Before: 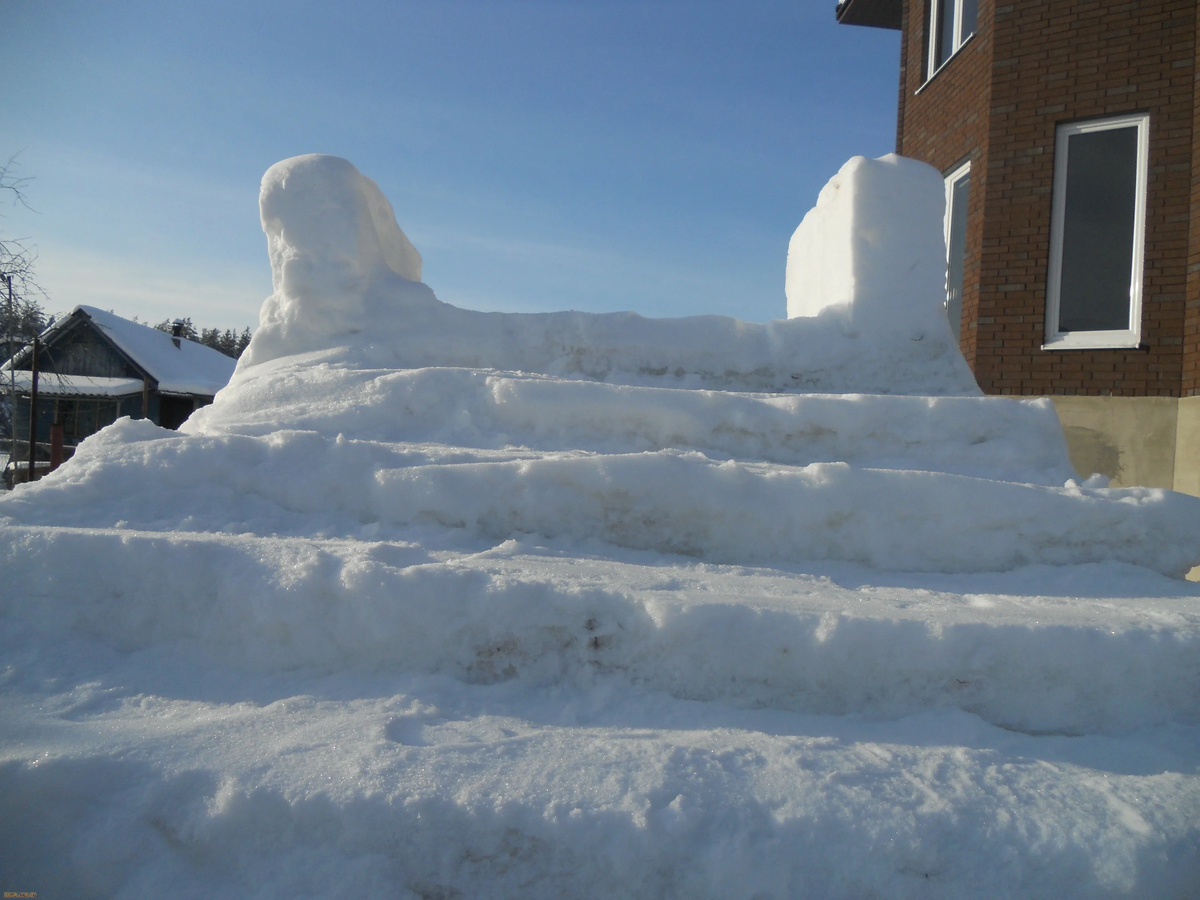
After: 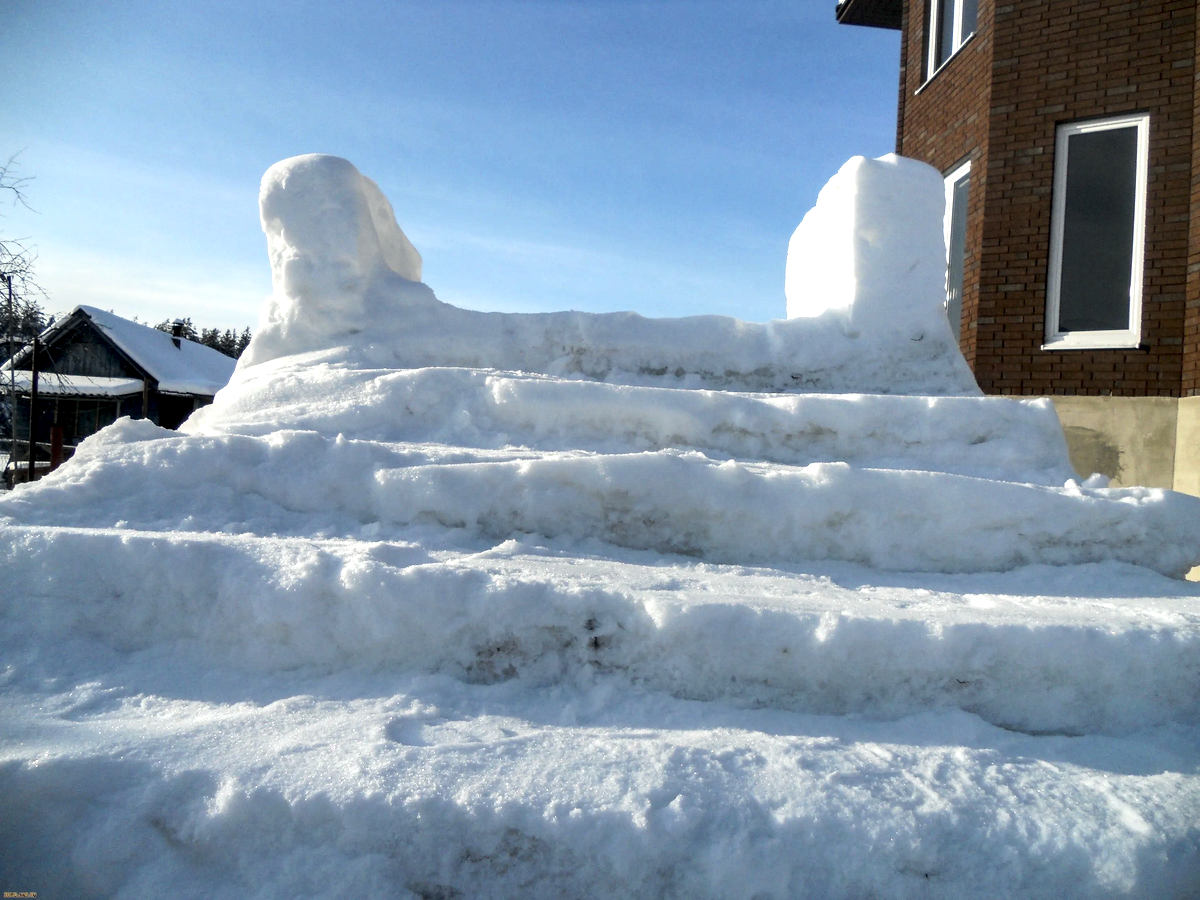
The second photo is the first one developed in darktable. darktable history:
contrast brightness saturation: contrast 0.195, brightness 0.161, saturation 0.227
local contrast: highlights 80%, shadows 57%, detail 175%, midtone range 0.602
